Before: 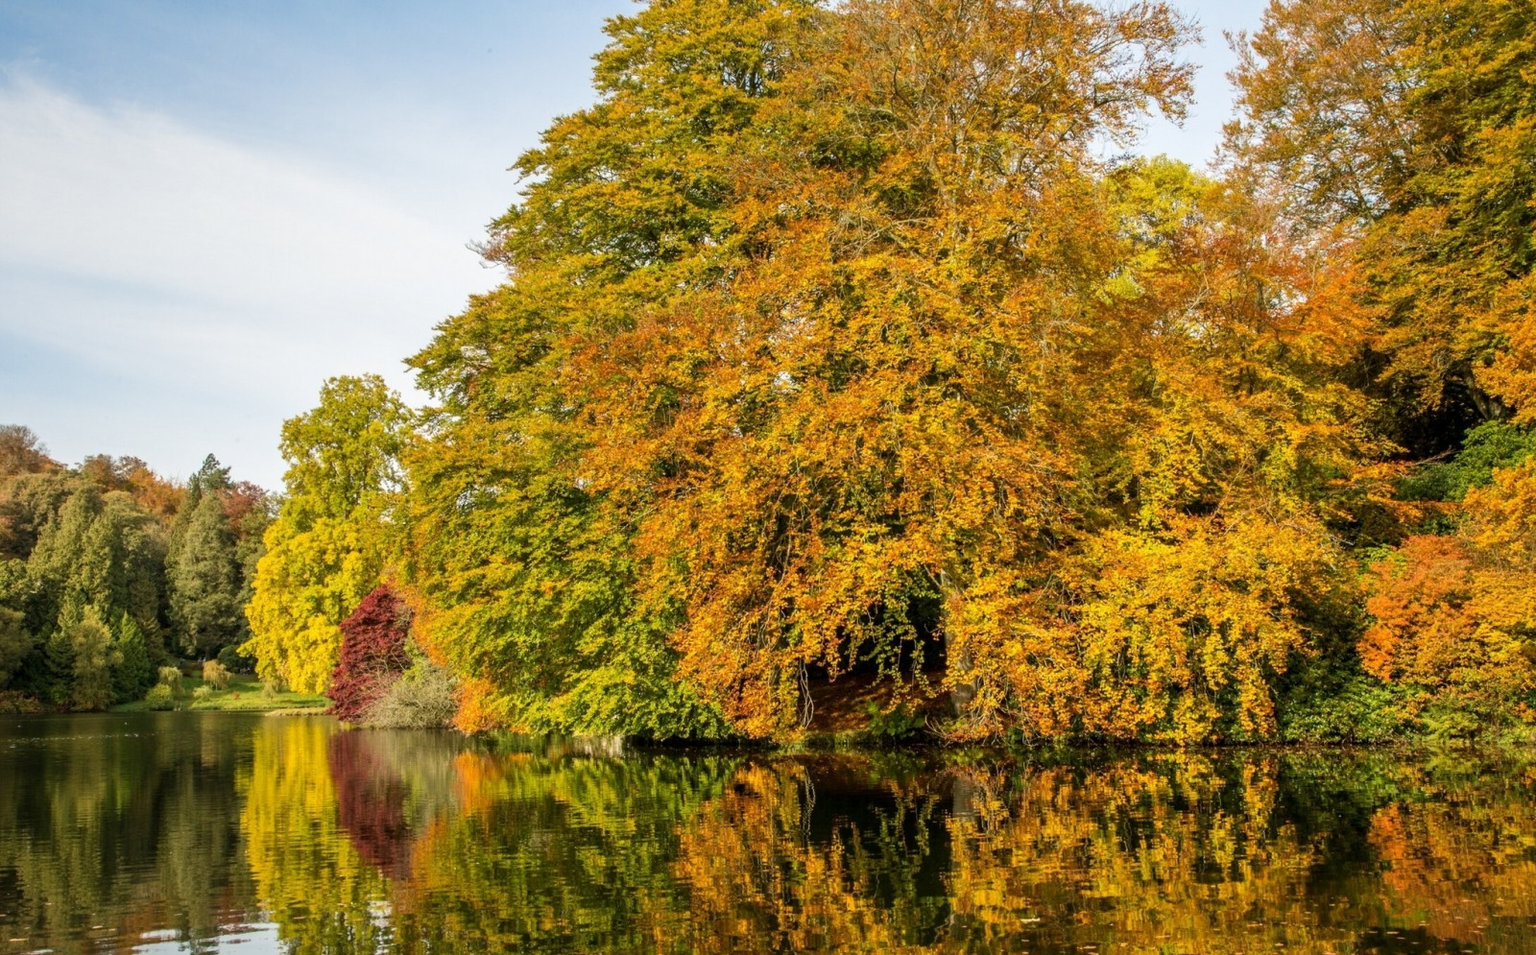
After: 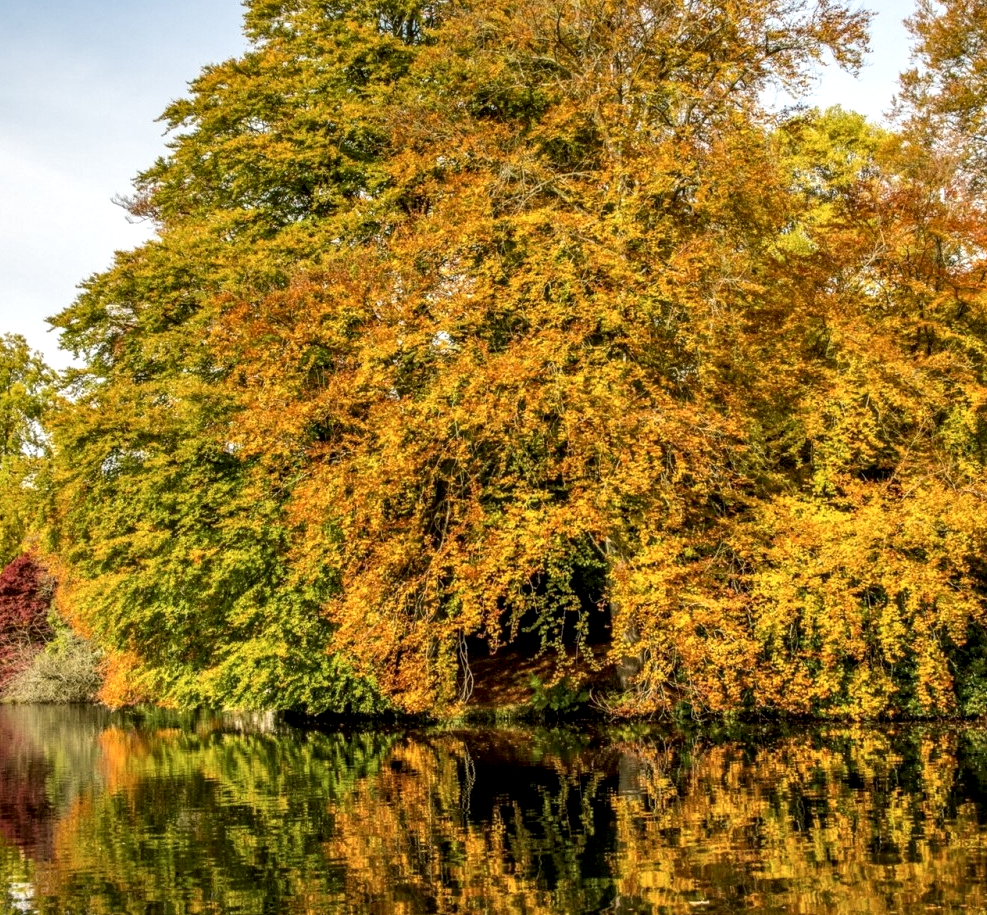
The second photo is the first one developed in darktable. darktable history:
local contrast: detail 142%
crop and rotate: left 23.381%, top 5.635%, right 14.929%, bottom 2.32%
